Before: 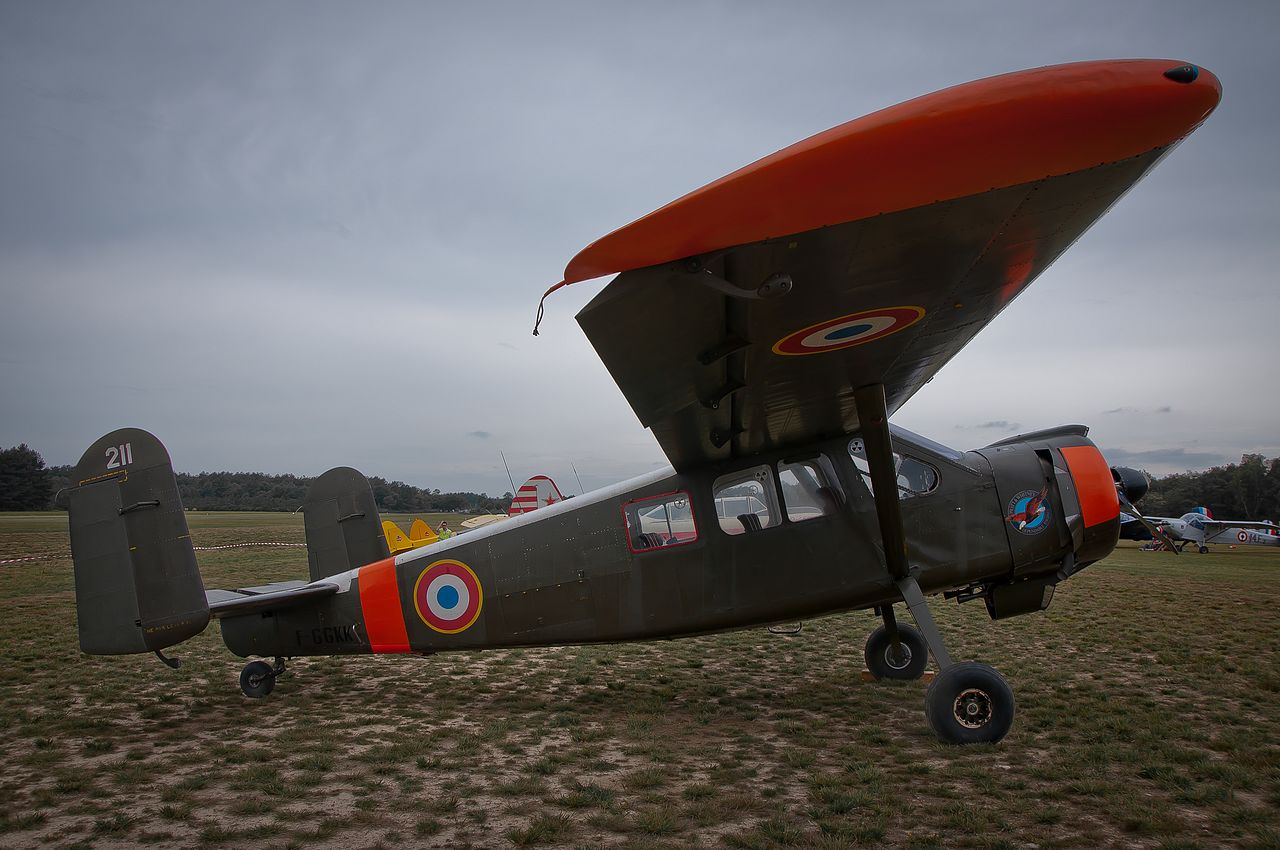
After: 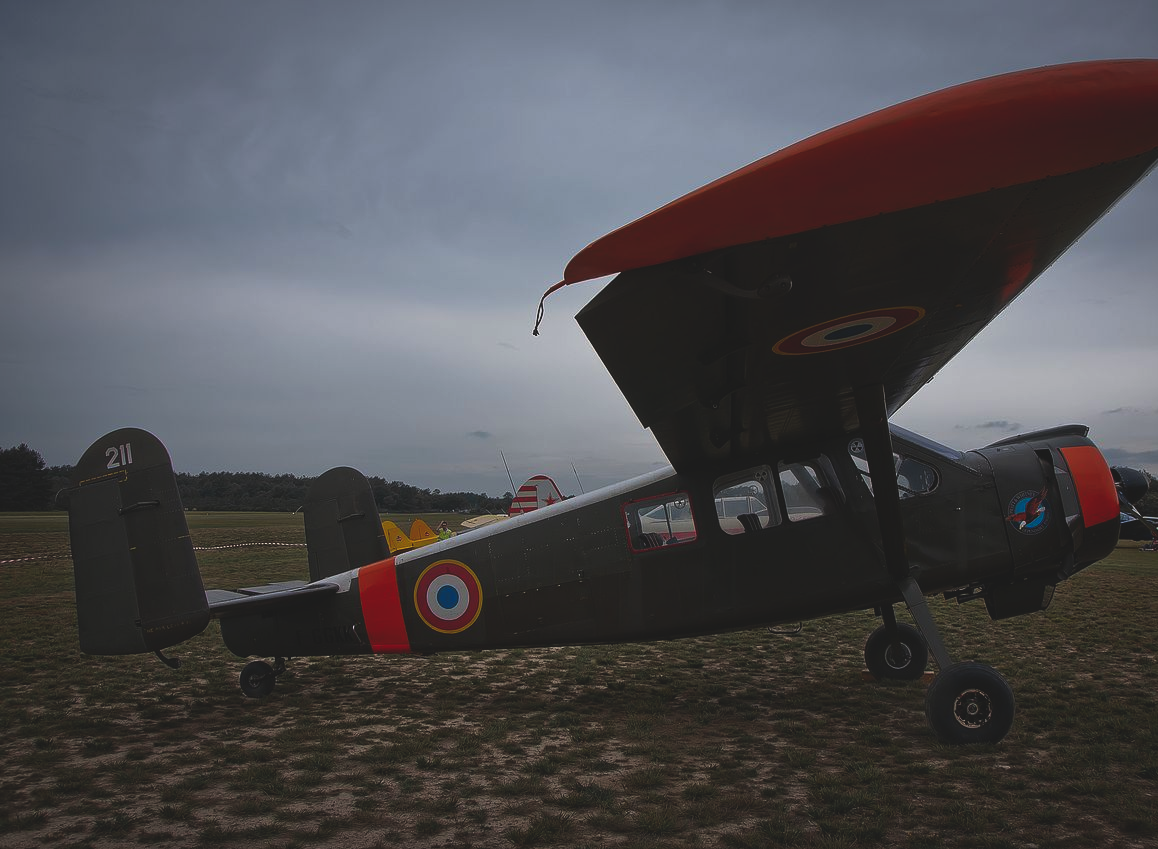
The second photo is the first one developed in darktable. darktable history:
crop: right 9.509%, bottom 0.031%
tone curve: curves: ch0 [(0, 0) (0.003, 0.004) (0.011, 0.009) (0.025, 0.017) (0.044, 0.029) (0.069, 0.04) (0.1, 0.051) (0.136, 0.07) (0.177, 0.095) (0.224, 0.131) (0.277, 0.179) (0.335, 0.237) (0.399, 0.302) (0.468, 0.386) (0.543, 0.471) (0.623, 0.576) (0.709, 0.699) (0.801, 0.817) (0.898, 0.917) (1, 1)], preserve colors none
exposure: black level correction -0.036, exposure -0.497 EV, compensate highlight preservation false
